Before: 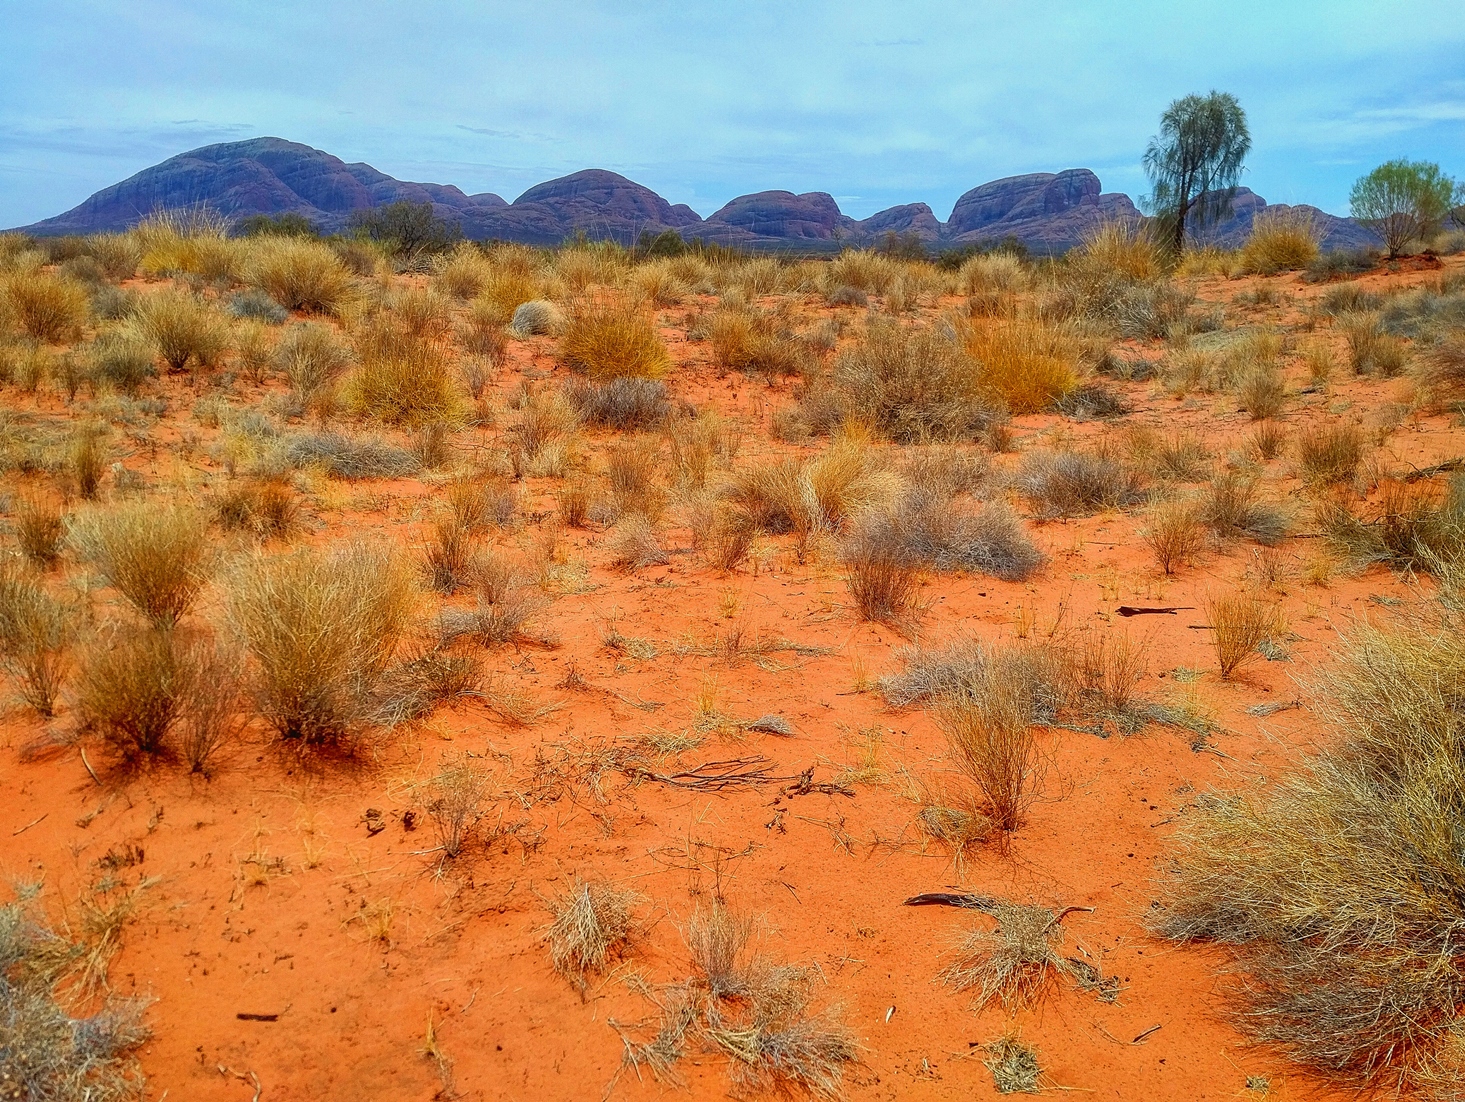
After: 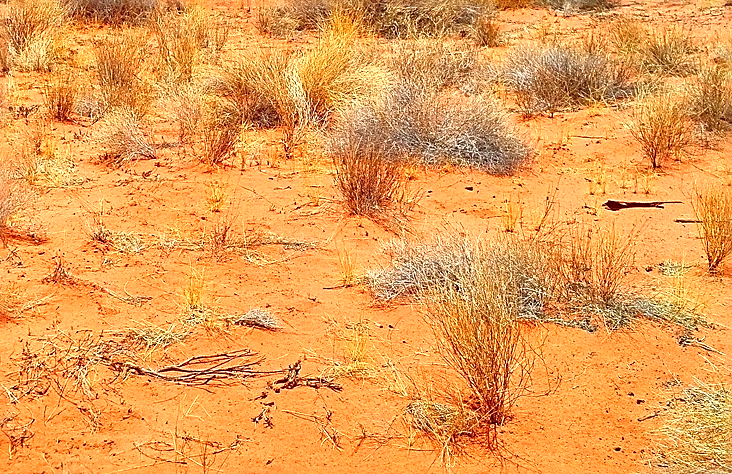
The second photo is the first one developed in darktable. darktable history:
crop: left 35.039%, top 36.85%, right 14.981%, bottom 20.09%
exposure: exposure 0.782 EV, compensate exposure bias true, compensate highlight preservation false
sharpen: radius 2.533, amount 0.619
tone equalizer: -7 EV 0.141 EV, -6 EV 0.602 EV, -5 EV 1.14 EV, -4 EV 1.33 EV, -3 EV 1.15 EV, -2 EV 0.6 EV, -1 EV 0.157 EV
